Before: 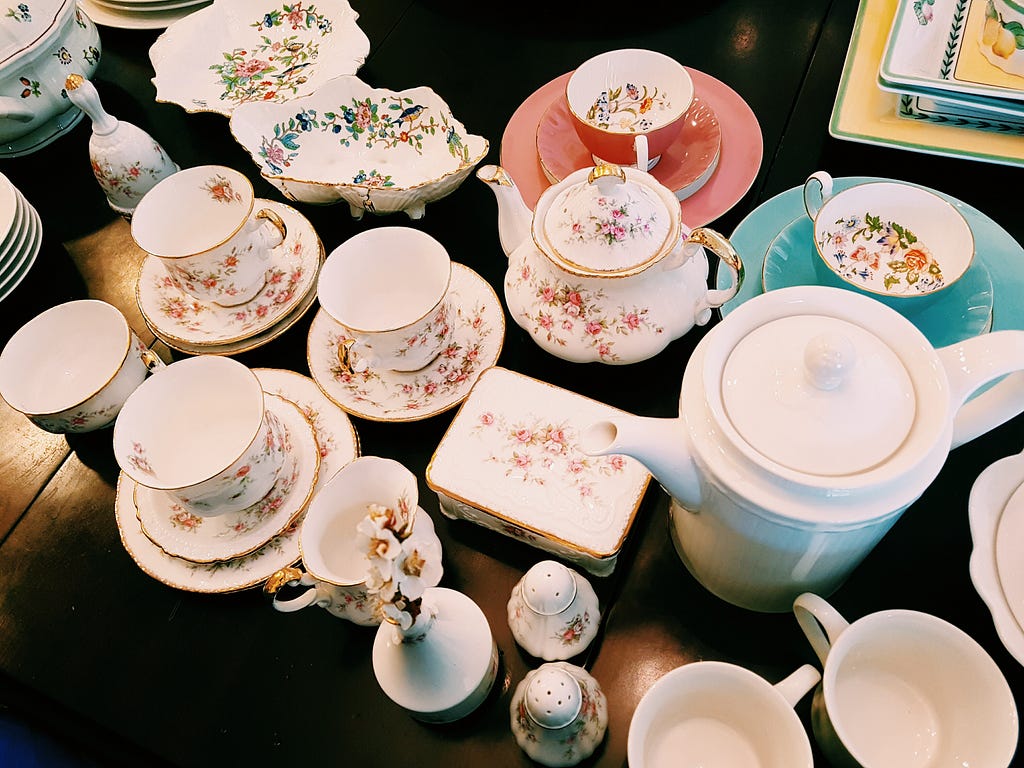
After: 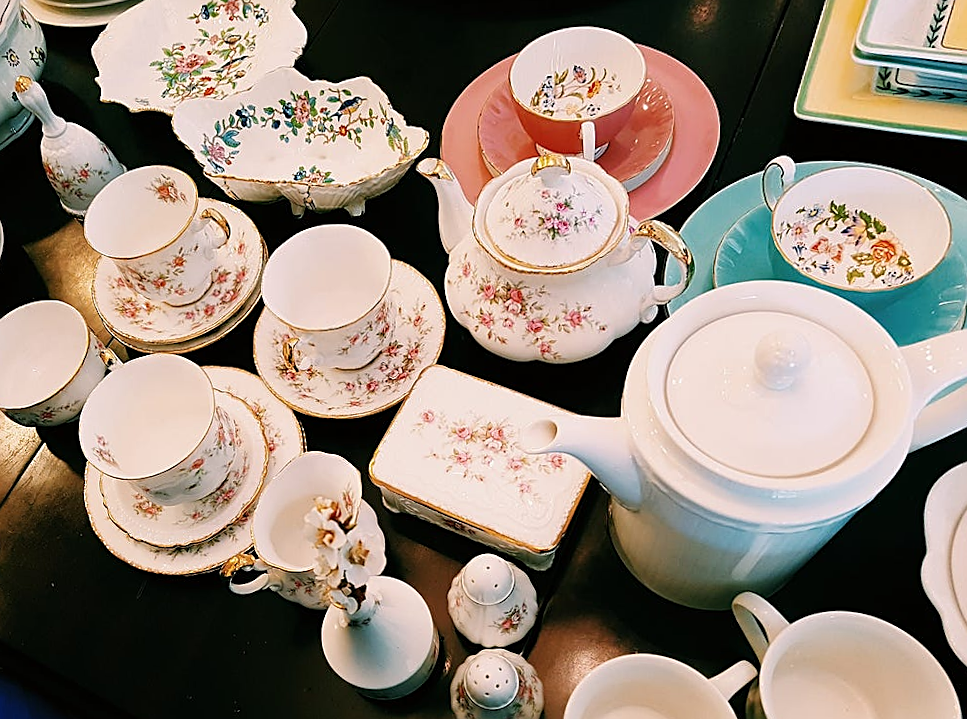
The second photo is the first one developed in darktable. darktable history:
rotate and perspective: rotation 0.062°, lens shift (vertical) 0.115, lens shift (horizontal) -0.133, crop left 0.047, crop right 0.94, crop top 0.061, crop bottom 0.94
sharpen: on, module defaults
